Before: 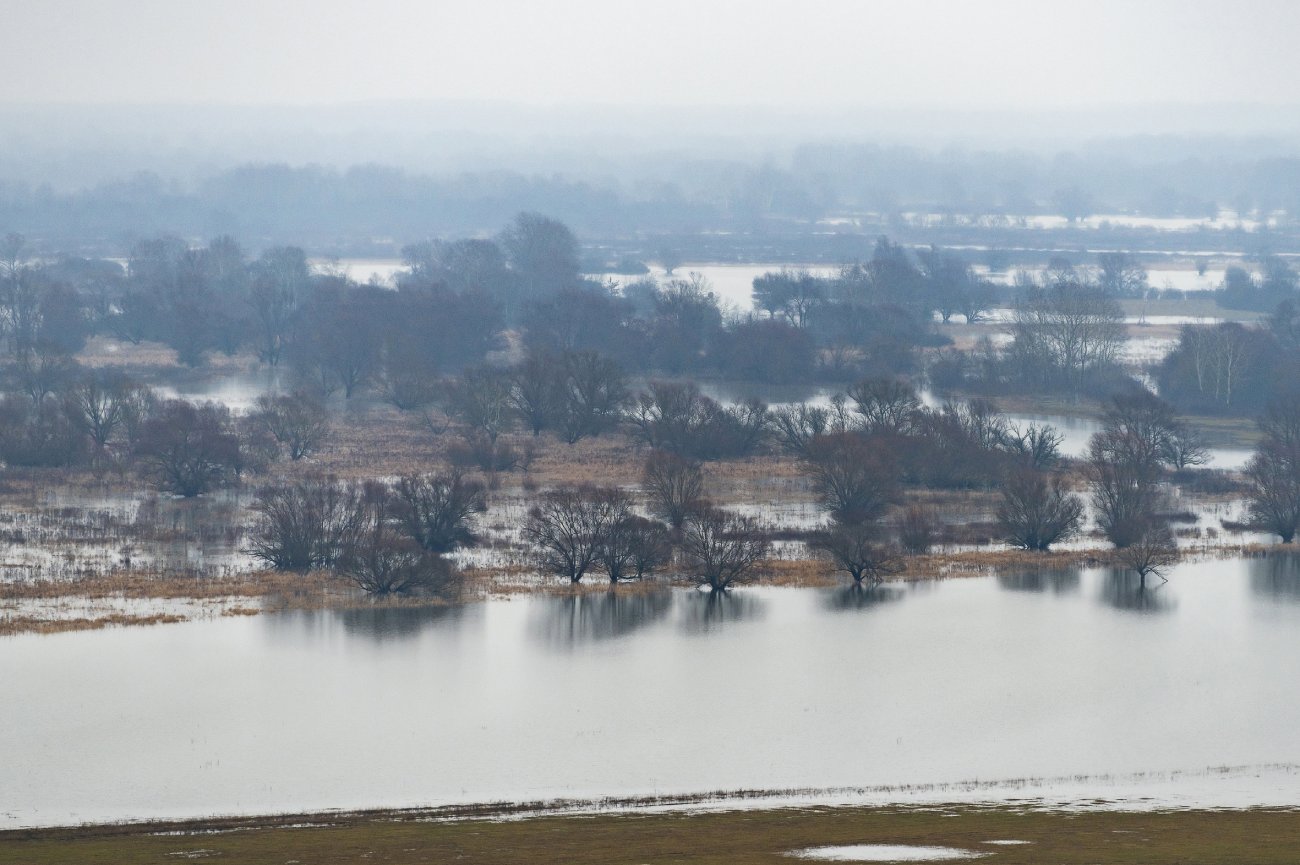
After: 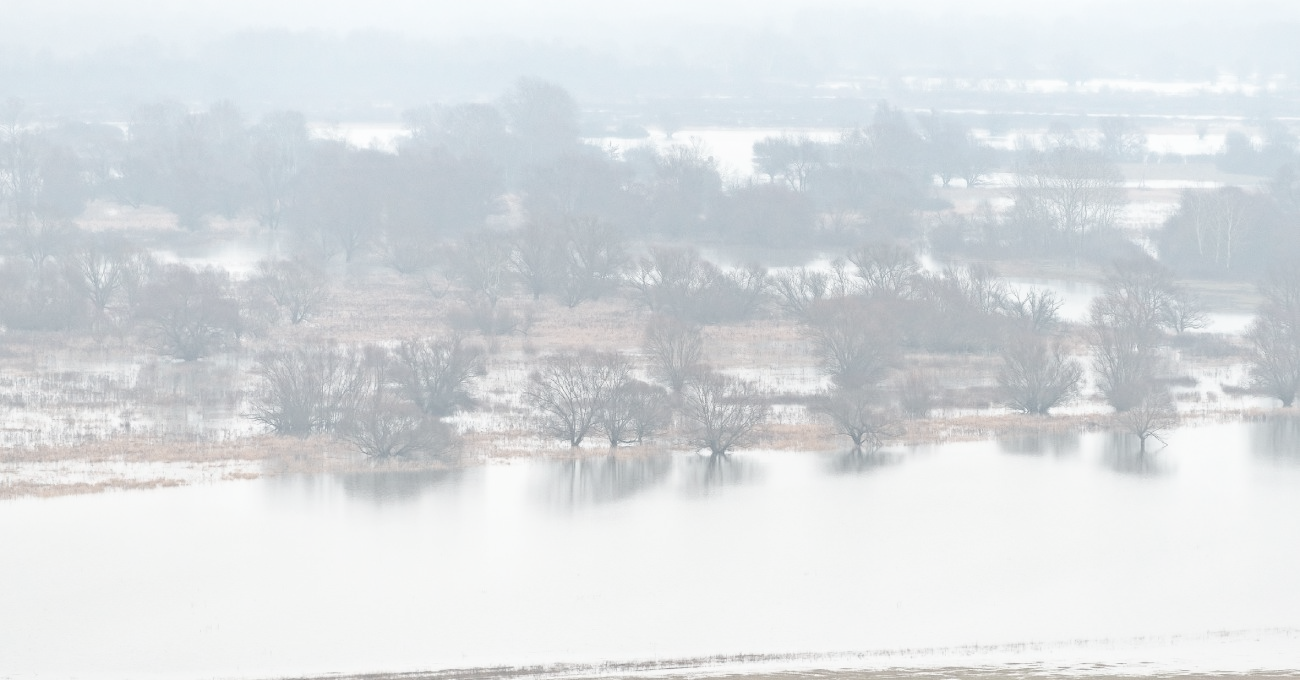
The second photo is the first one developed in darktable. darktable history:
crop and rotate: top 15.774%, bottom 5.506%
contrast brightness saturation: contrast -0.32, brightness 0.75, saturation -0.78
color zones: curves: ch1 [(0.235, 0.558) (0.75, 0.5)]; ch2 [(0.25, 0.462) (0.749, 0.457)], mix 25.94%
exposure: exposure 1.089 EV, compensate highlight preservation false
